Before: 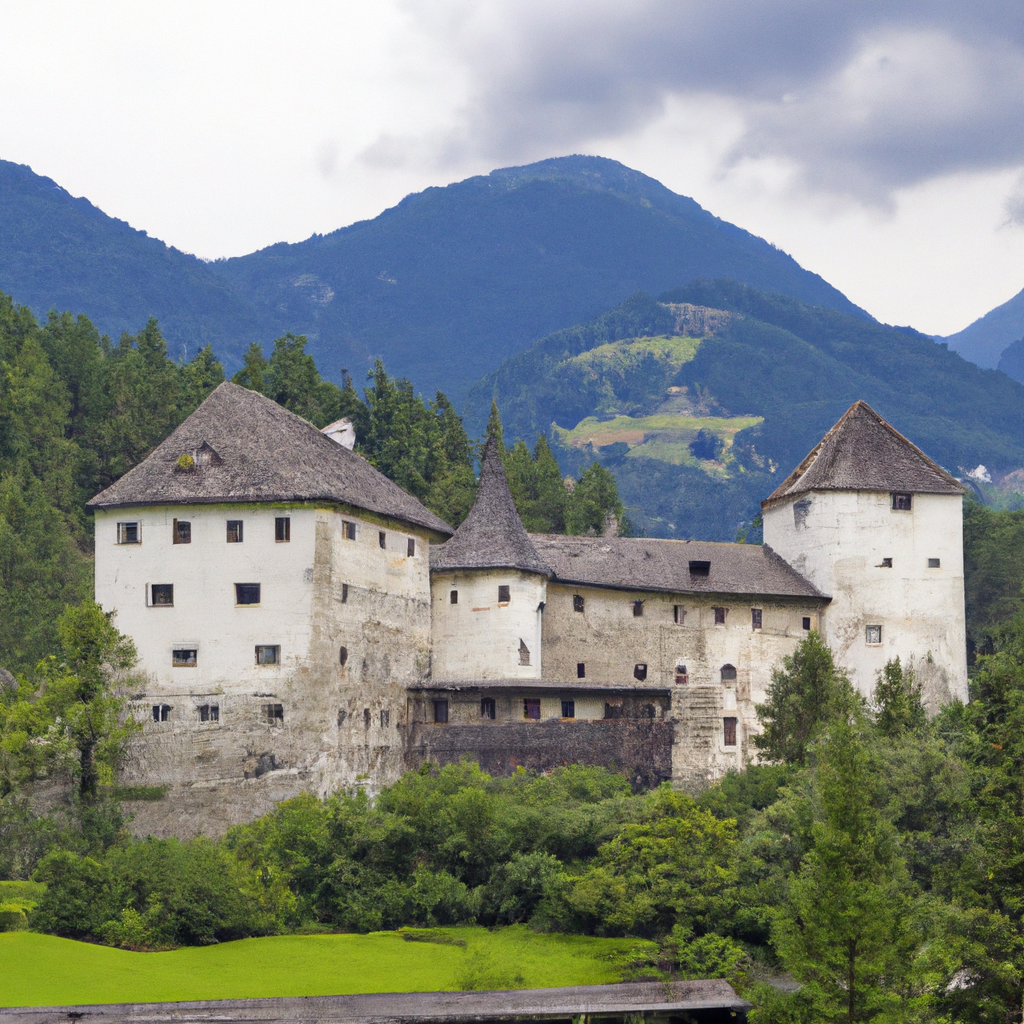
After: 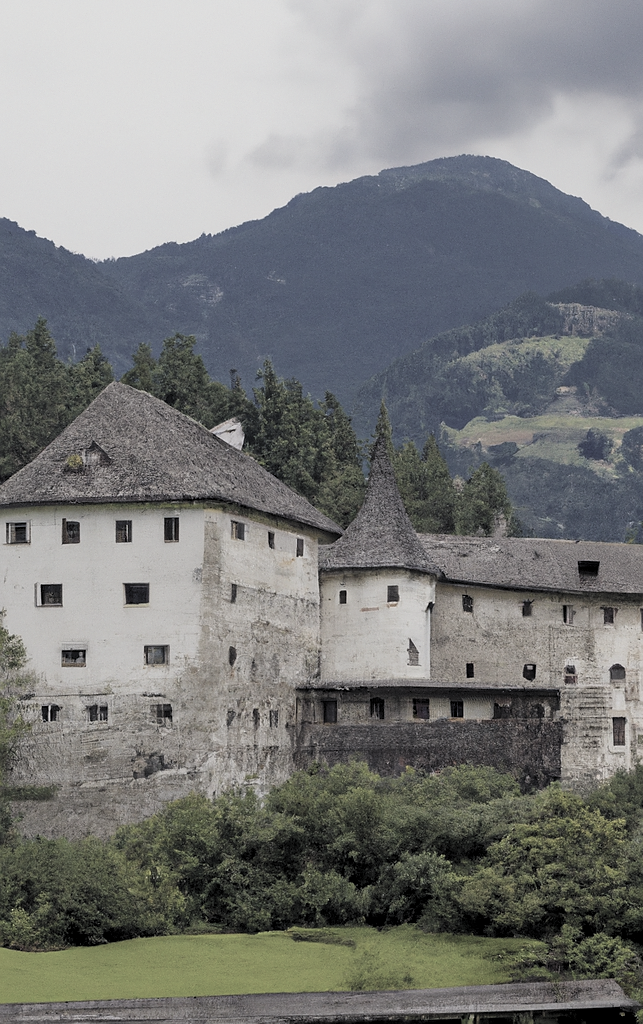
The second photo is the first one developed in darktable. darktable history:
levels: levels [0.116, 0.574, 1]
exposure: exposure -0.469 EV, compensate exposure bias true, compensate highlight preservation false
contrast brightness saturation: brightness 0.181, saturation -0.511
crop: left 10.868%, right 26.339%
sharpen: radius 0.977, amount 0.608
